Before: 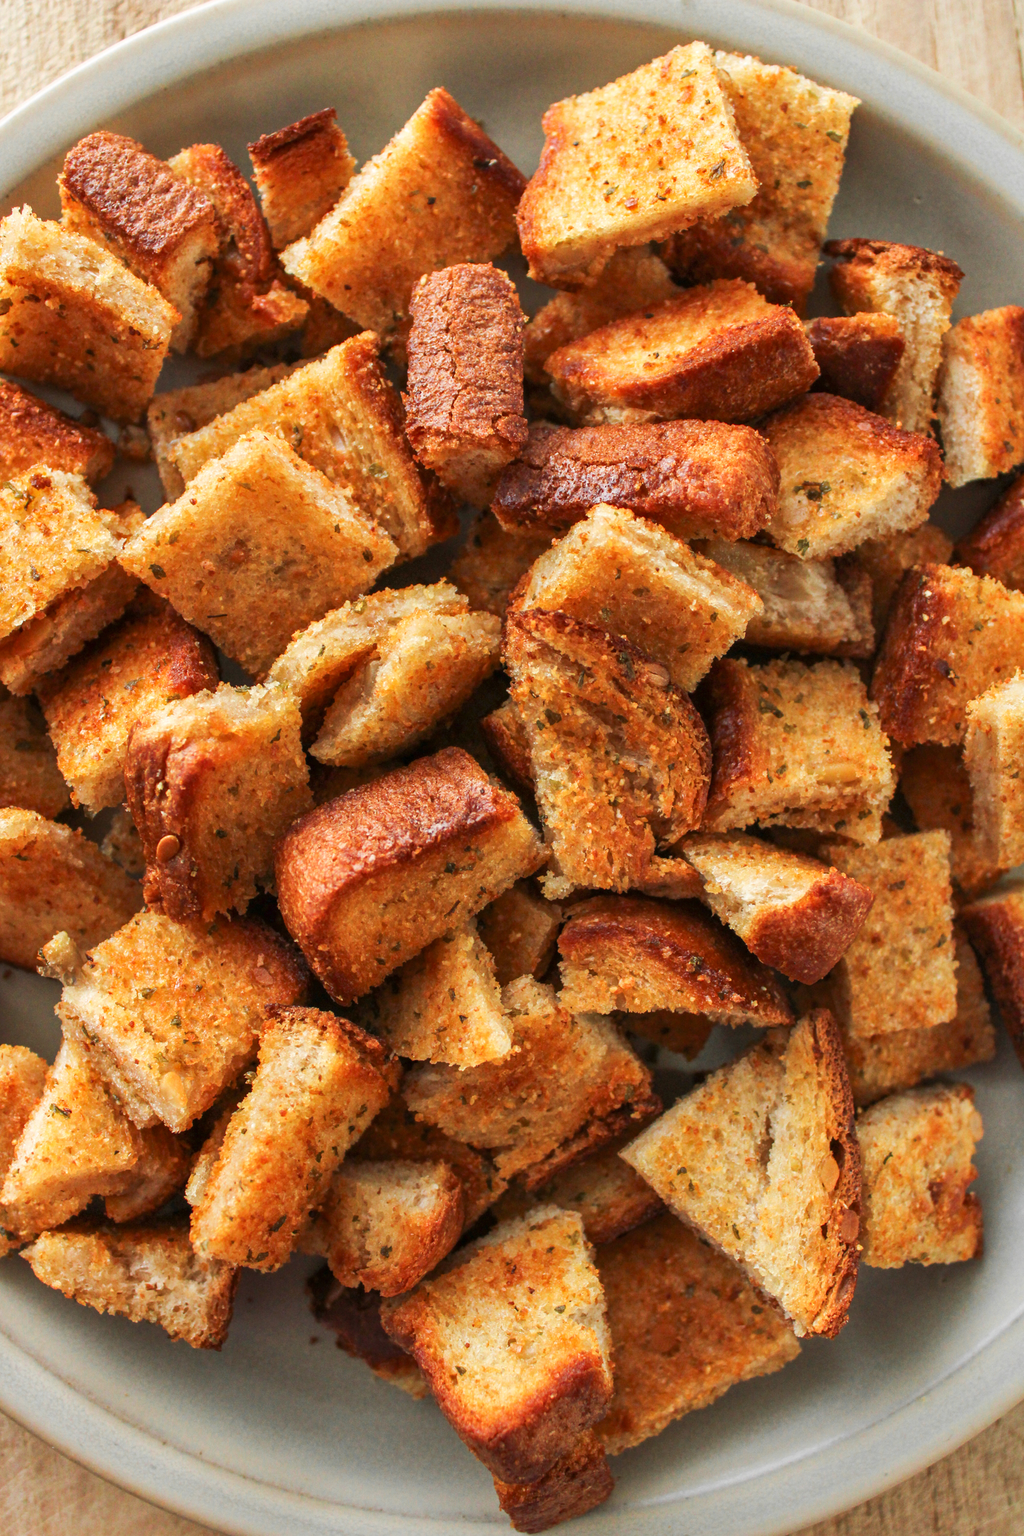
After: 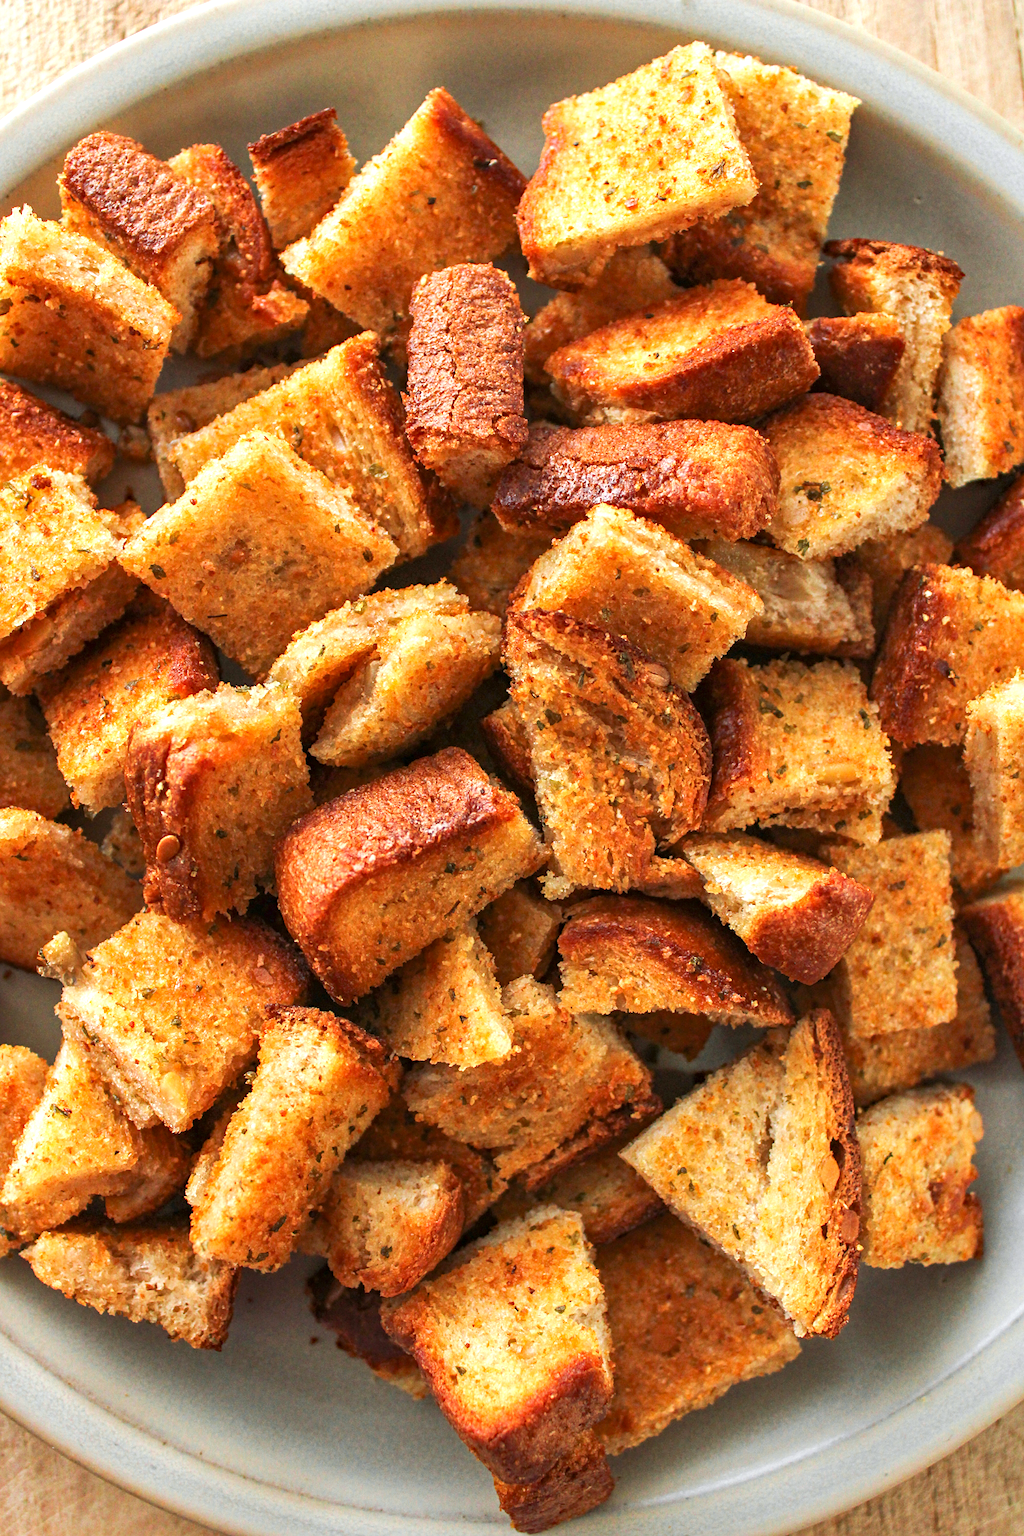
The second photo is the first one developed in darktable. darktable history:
exposure: exposure 0.407 EV, compensate highlight preservation false
haze removal: compatibility mode true, adaptive false
sharpen: amount 0.208
